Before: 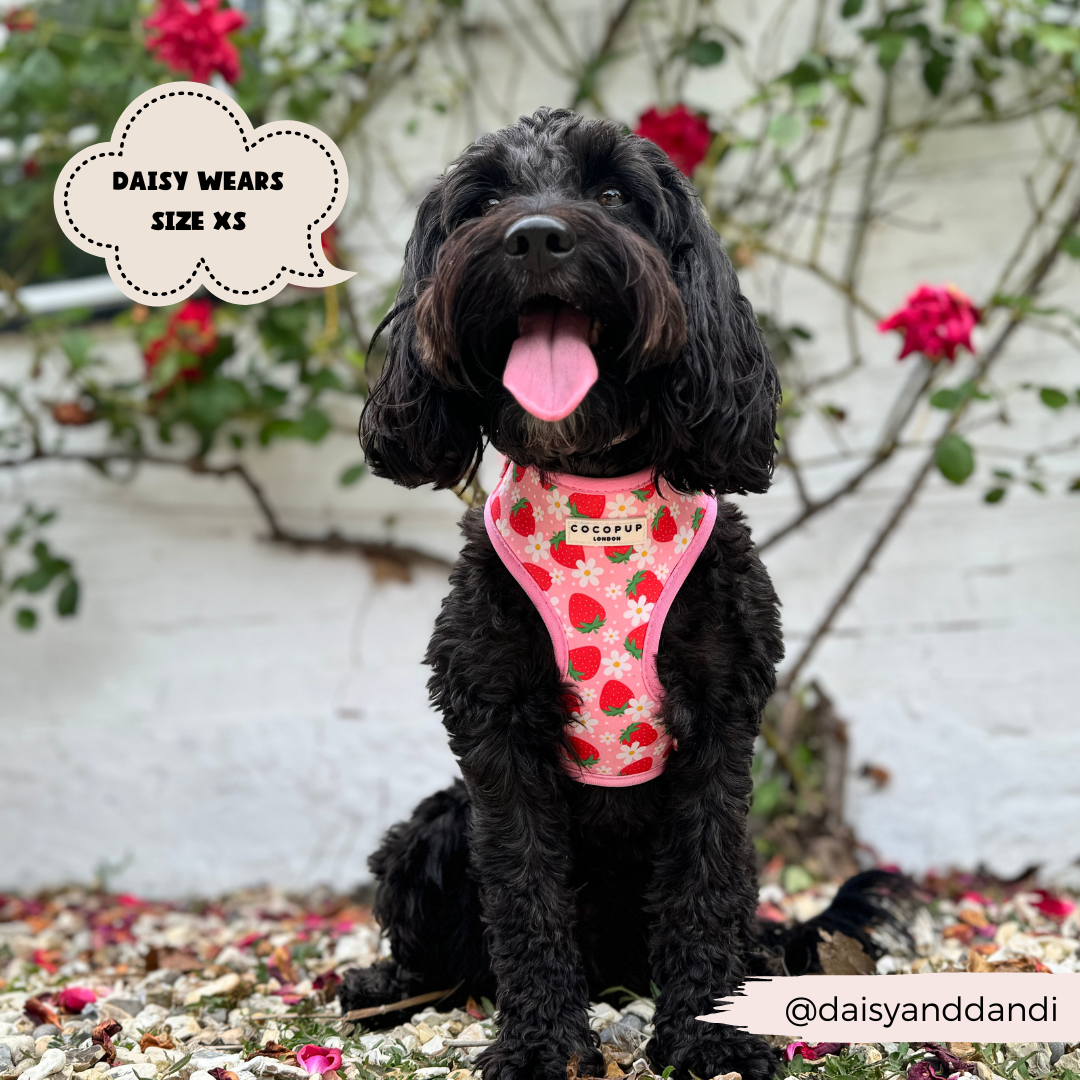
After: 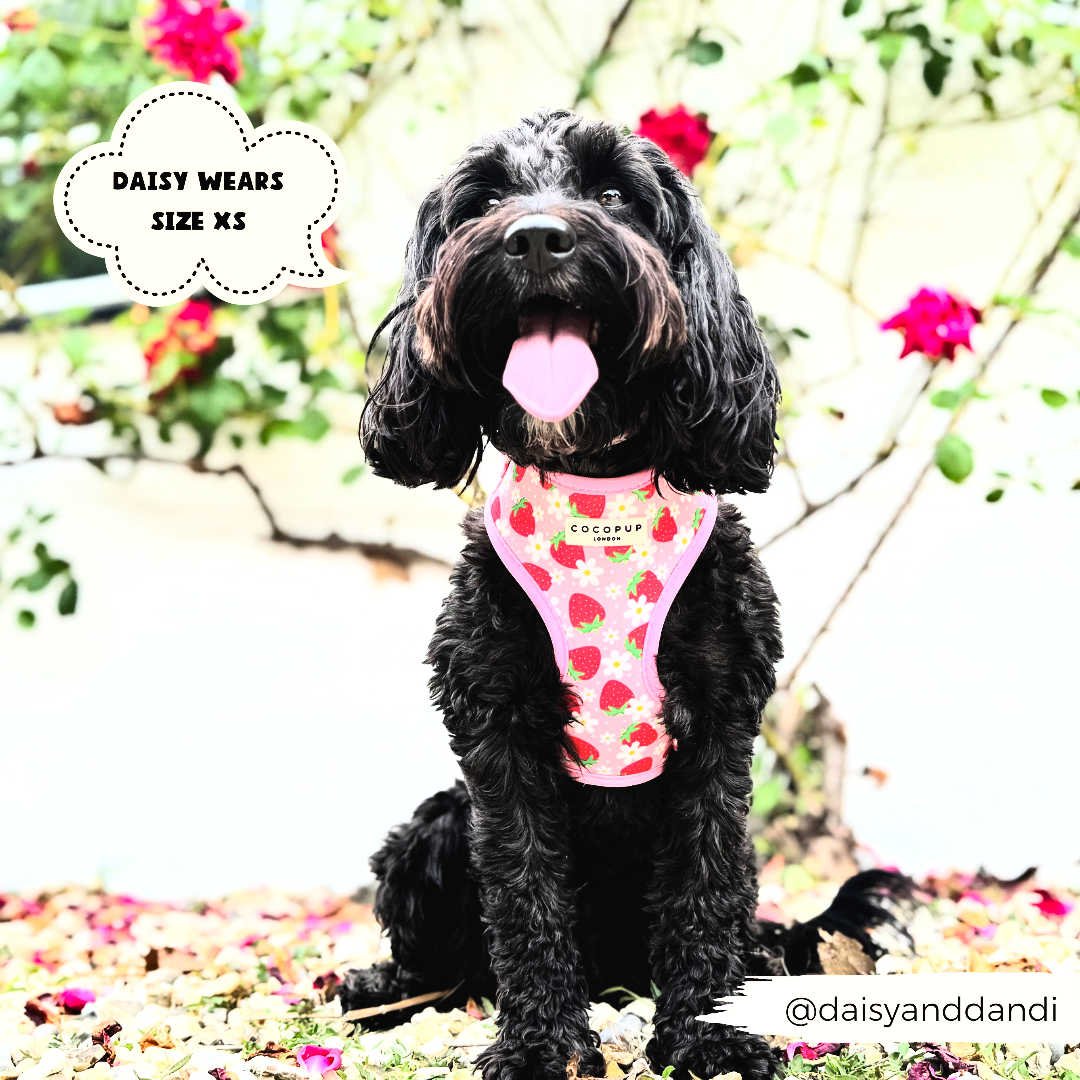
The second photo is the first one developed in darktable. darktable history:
shadows and highlights: shadows 20.91, highlights -35.45, soften with gaussian
exposure: black level correction -0.005, exposure 1.002 EV, compensate highlight preservation false
rgb curve: curves: ch0 [(0, 0) (0.21, 0.15) (0.24, 0.21) (0.5, 0.75) (0.75, 0.96) (0.89, 0.99) (1, 1)]; ch1 [(0, 0.02) (0.21, 0.13) (0.25, 0.2) (0.5, 0.67) (0.75, 0.9) (0.89, 0.97) (1, 1)]; ch2 [(0, 0.02) (0.21, 0.13) (0.25, 0.2) (0.5, 0.67) (0.75, 0.9) (0.89, 0.97) (1, 1)], compensate middle gray true
